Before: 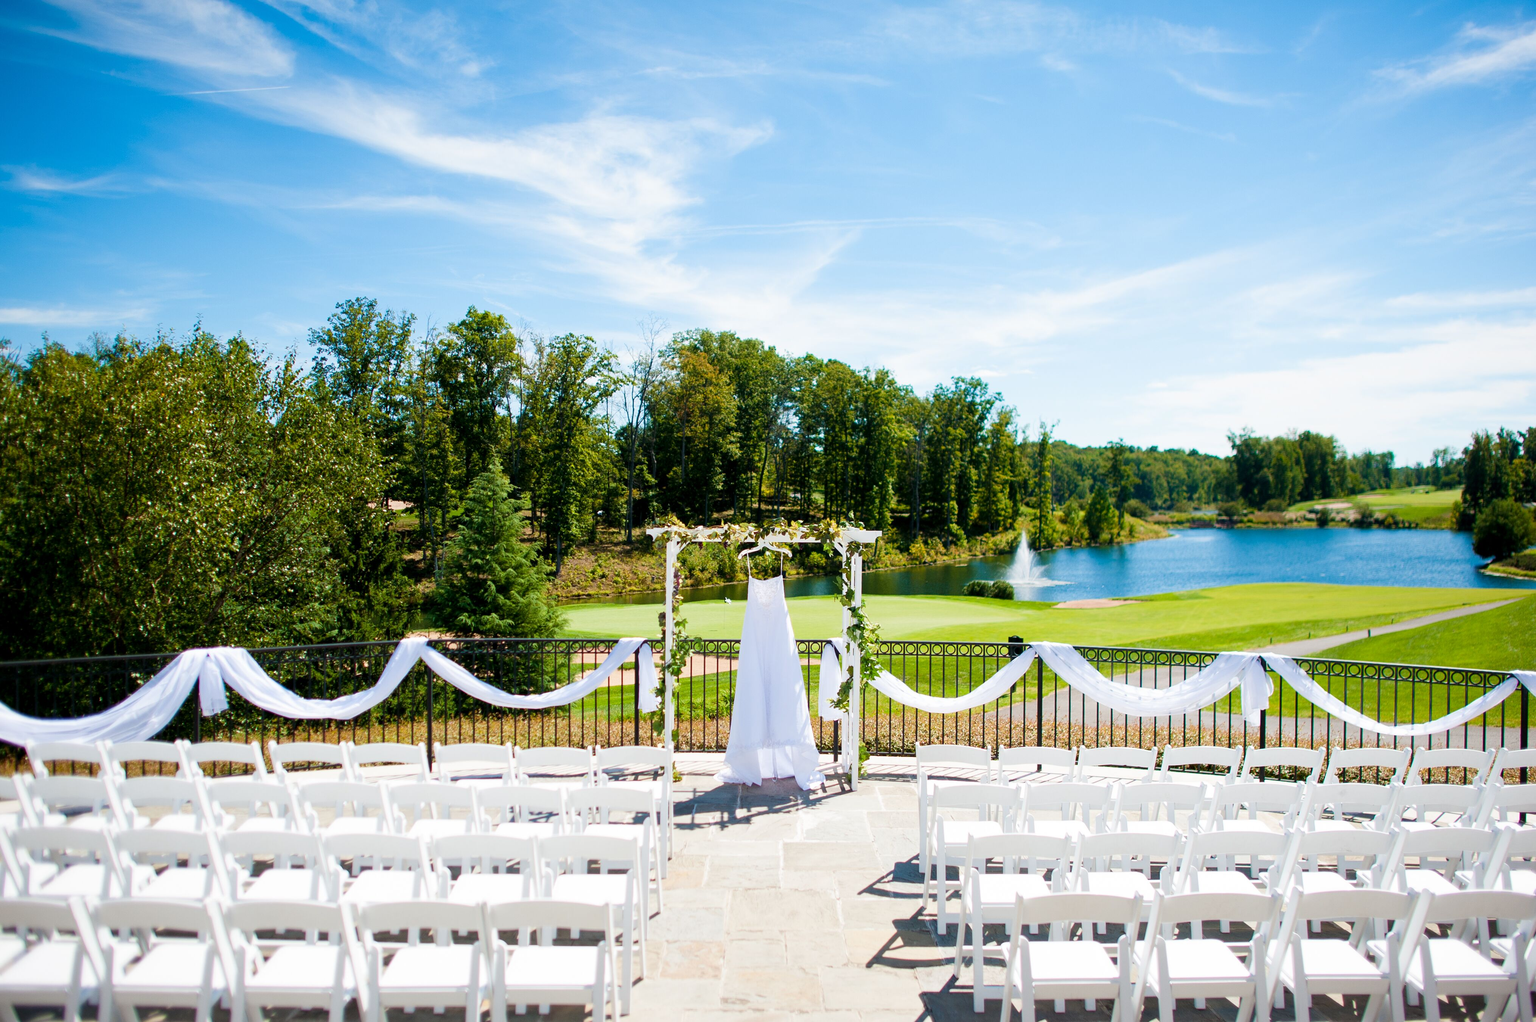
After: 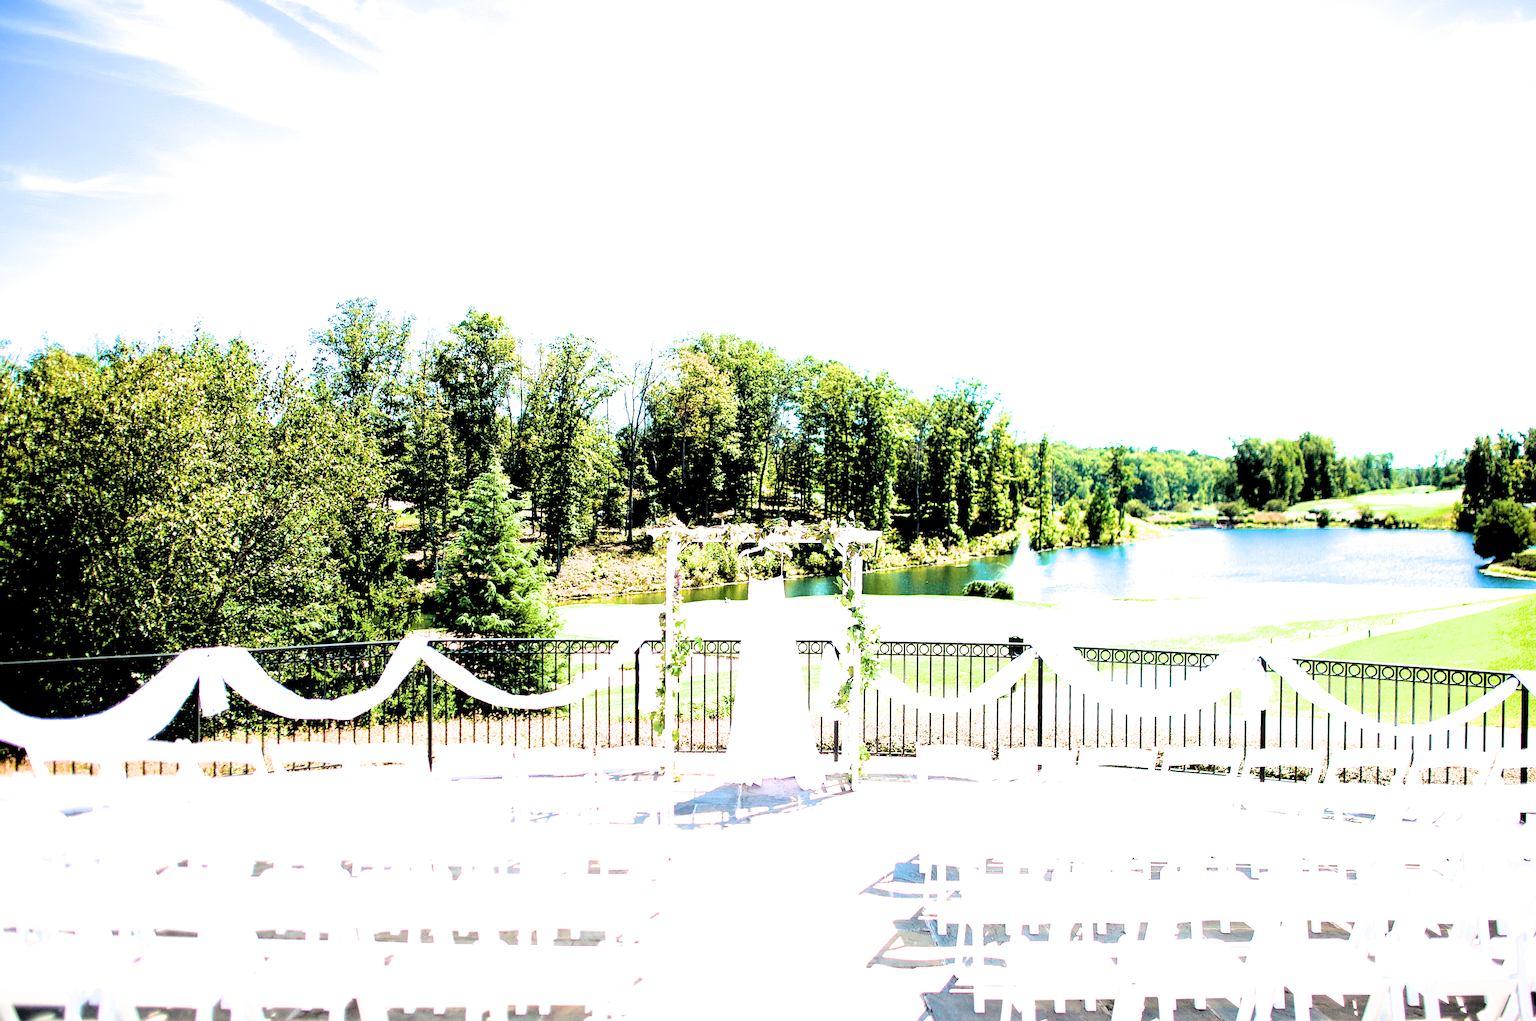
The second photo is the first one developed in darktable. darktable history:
sharpen: on, module defaults
filmic rgb: middle gray luminance 13.56%, black relative exposure -2.1 EV, white relative exposure 3.1 EV, target black luminance 0%, hardness 1.79, latitude 59.03%, contrast 1.738, highlights saturation mix 4.74%, shadows ↔ highlights balance -37.18%
exposure: black level correction 0, exposure 2.09 EV, compensate exposure bias true, compensate highlight preservation false
